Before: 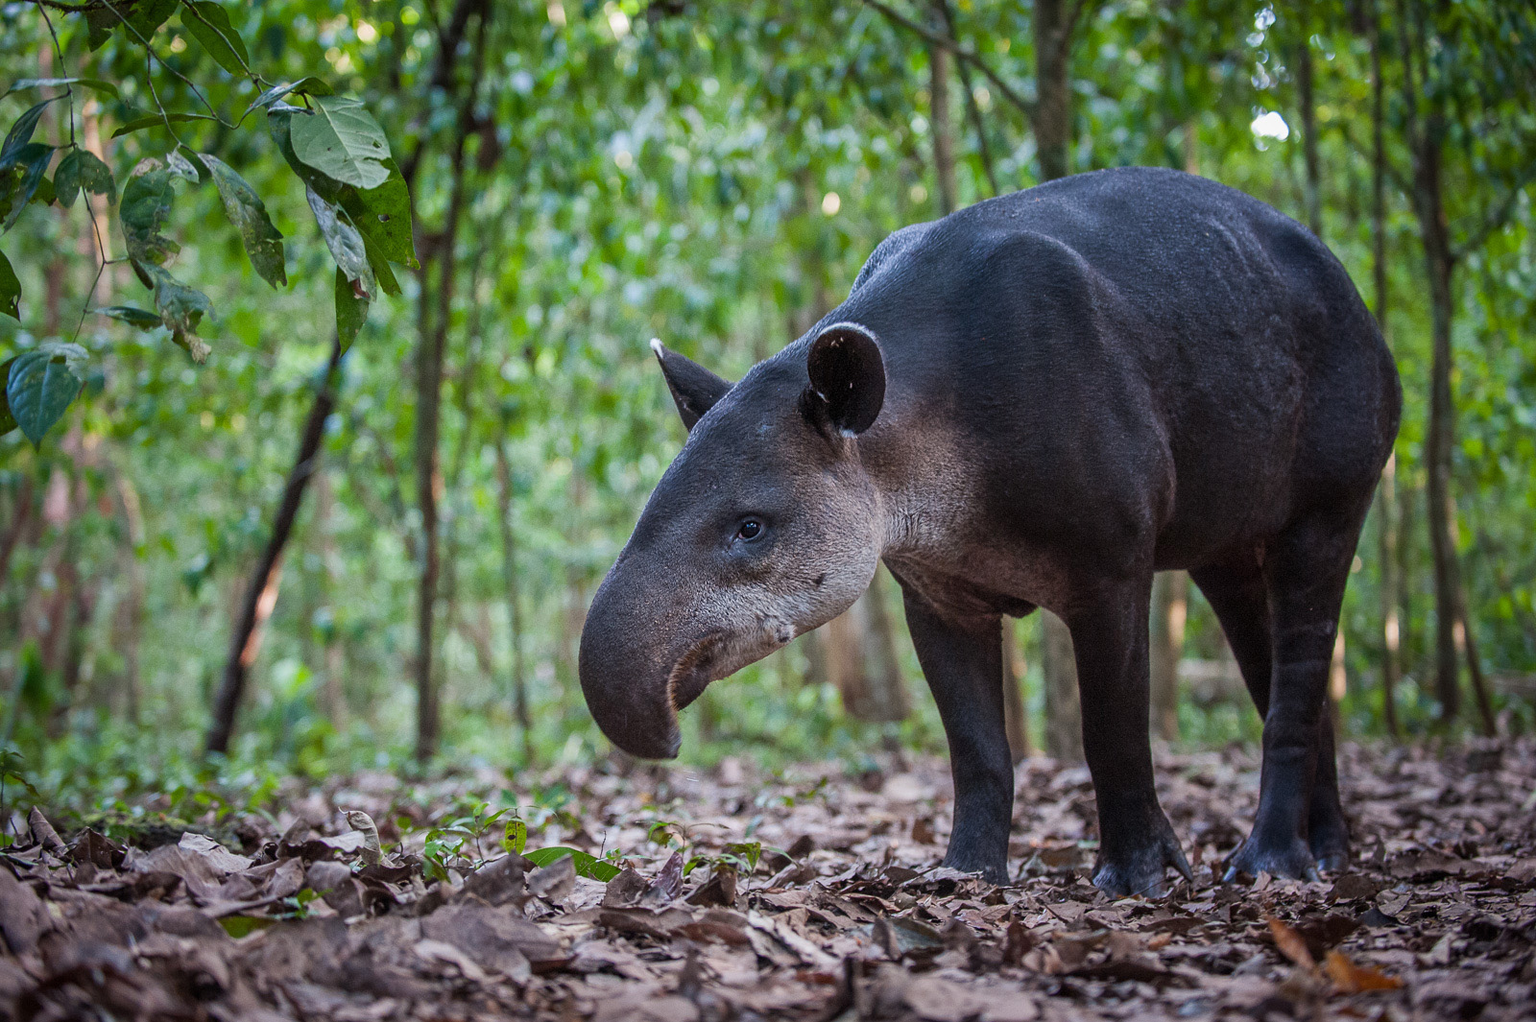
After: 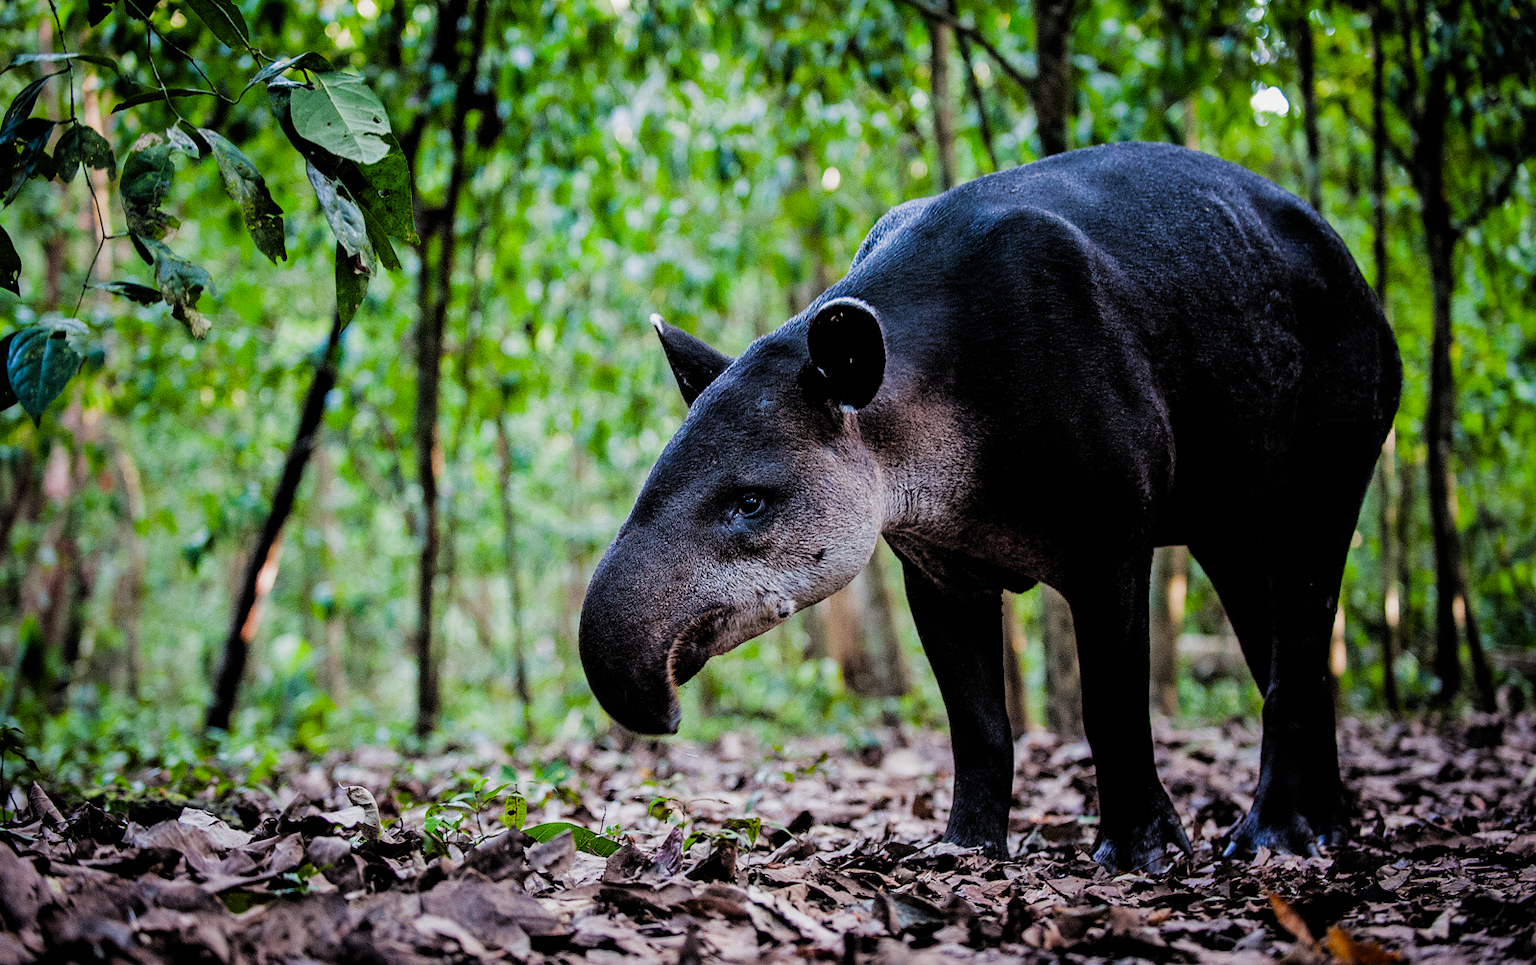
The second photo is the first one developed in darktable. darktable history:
tone equalizer: -8 EV -1.08 EV, -7 EV -1.01 EV, -6 EV -0.867 EV, -5 EV -0.578 EV, -3 EV 0.578 EV, -2 EV 0.867 EV, -1 EV 1.01 EV, +0 EV 1.08 EV, edges refinement/feathering 500, mask exposure compensation -1.57 EV, preserve details no
crop and rotate: top 2.479%, bottom 3.018%
filmic rgb: black relative exposure -4.4 EV, white relative exposure 5 EV, threshold 3 EV, hardness 2.23, latitude 40.06%, contrast 1.15, highlights saturation mix 10%, shadows ↔ highlights balance 1.04%, preserve chrominance RGB euclidean norm (legacy), color science v4 (2020), enable highlight reconstruction true
